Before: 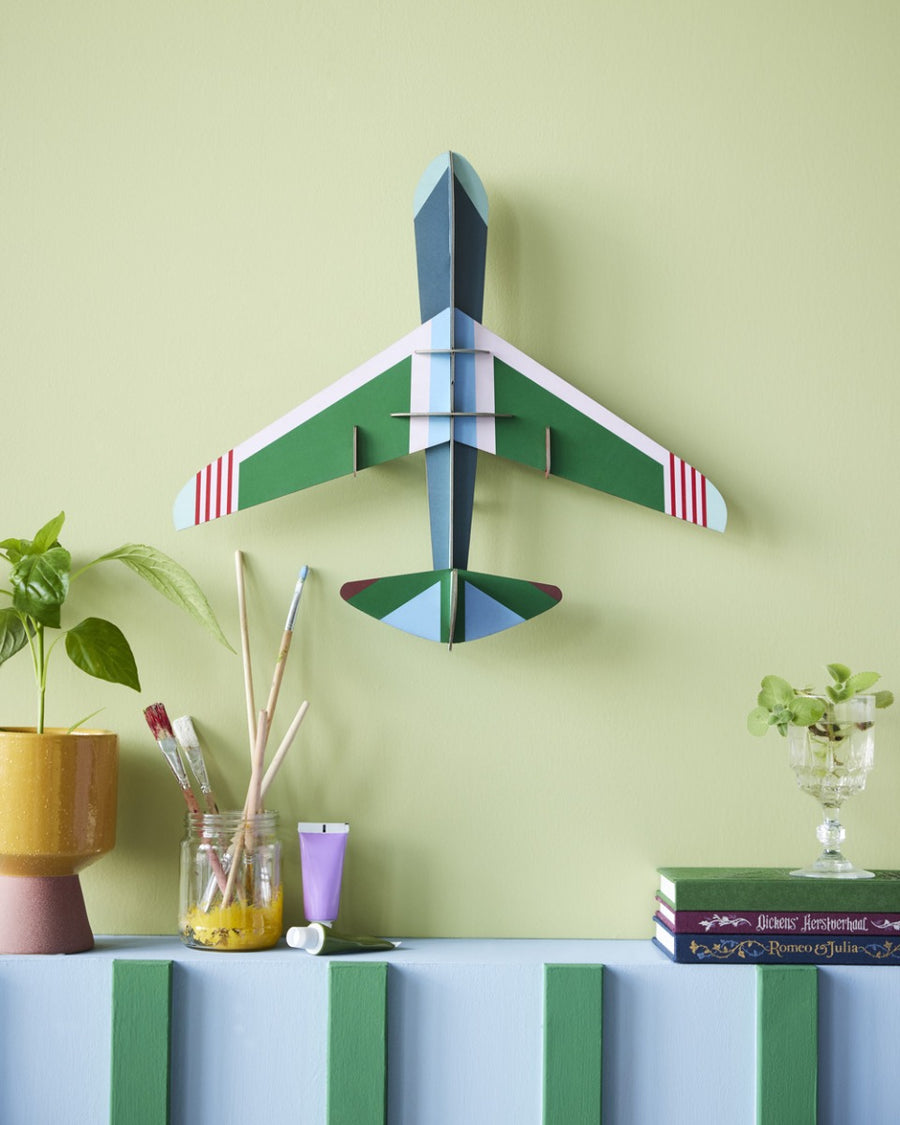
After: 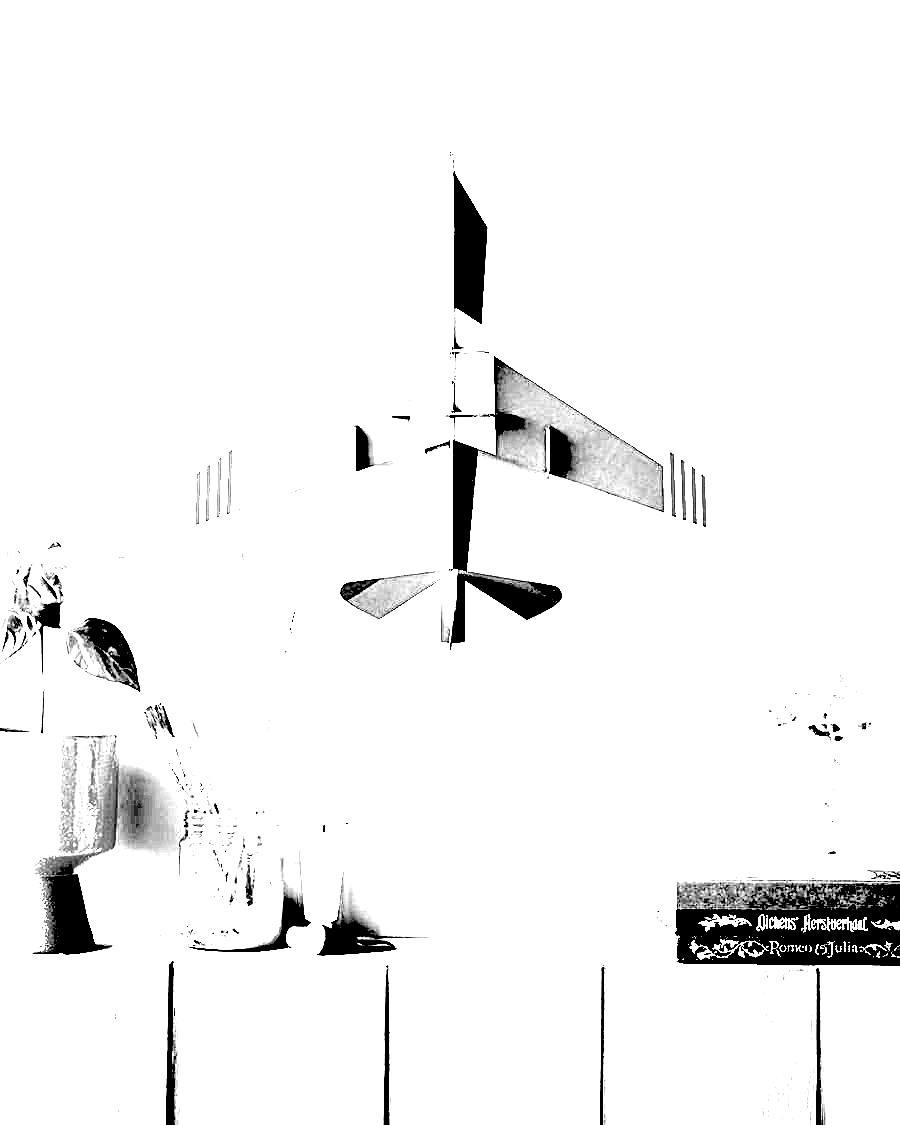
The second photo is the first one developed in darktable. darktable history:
color calibration: output gray [0.246, 0.254, 0.501, 0], illuminant as shot in camera, x 0.483, y 0.432, temperature 2420.65 K
exposure: black level correction 0.099, exposure 3.009 EV, compensate exposure bias true, compensate highlight preservation false
color balance rgb: perceptual saturation grading › global saturation 0.73%
sharpen: on, module defaults
